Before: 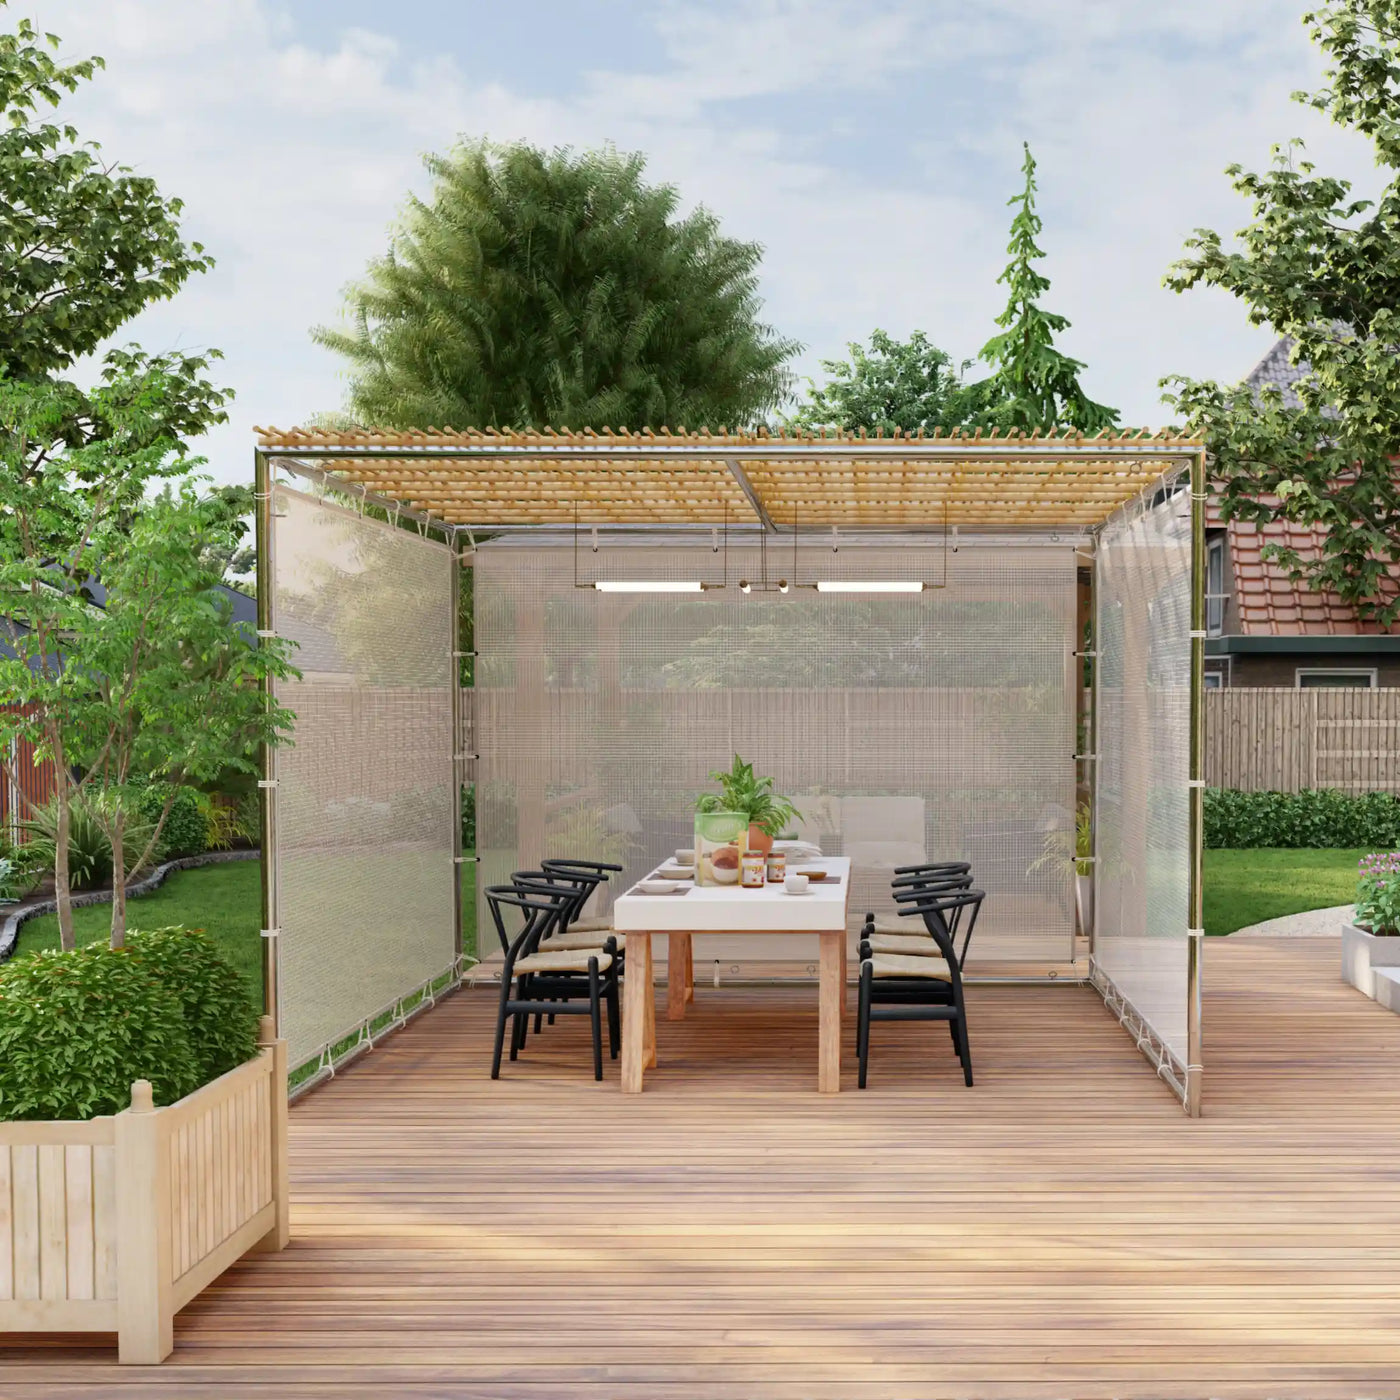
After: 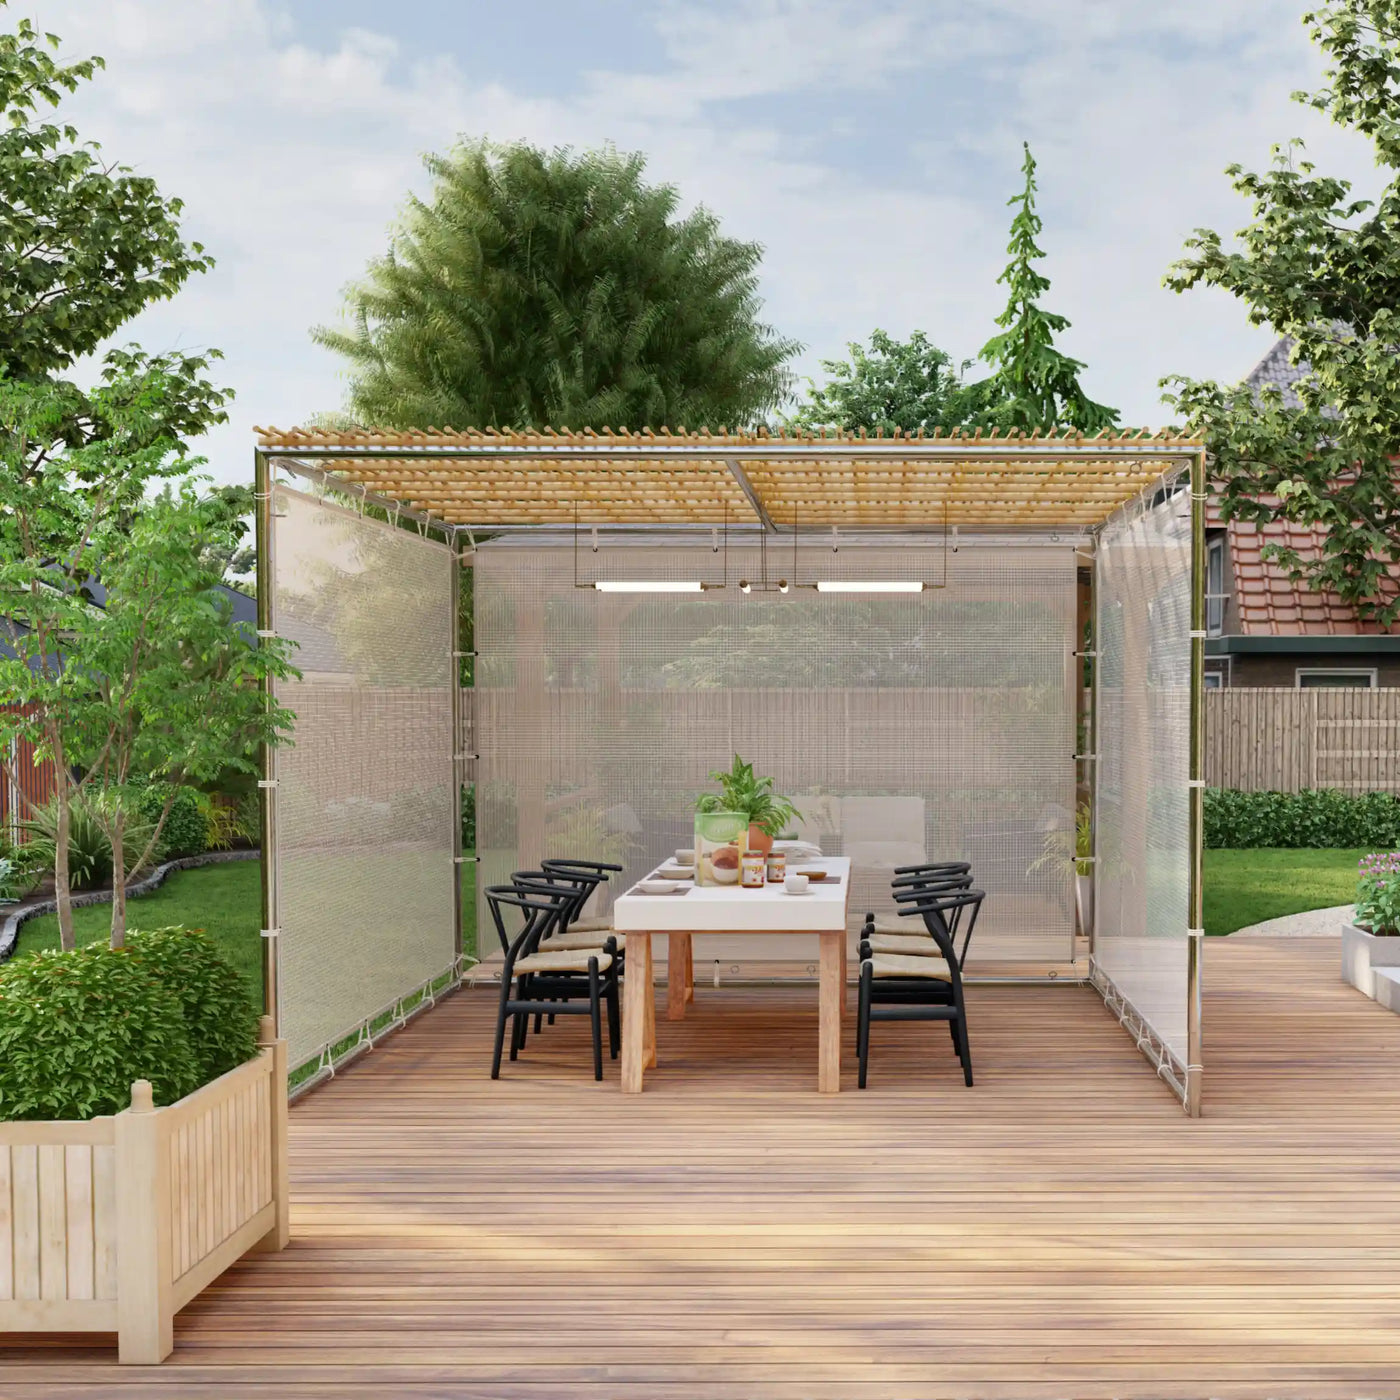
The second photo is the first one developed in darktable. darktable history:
shadows and highlights: shadows 52.14, highlights -28.46, soften with gaussian
